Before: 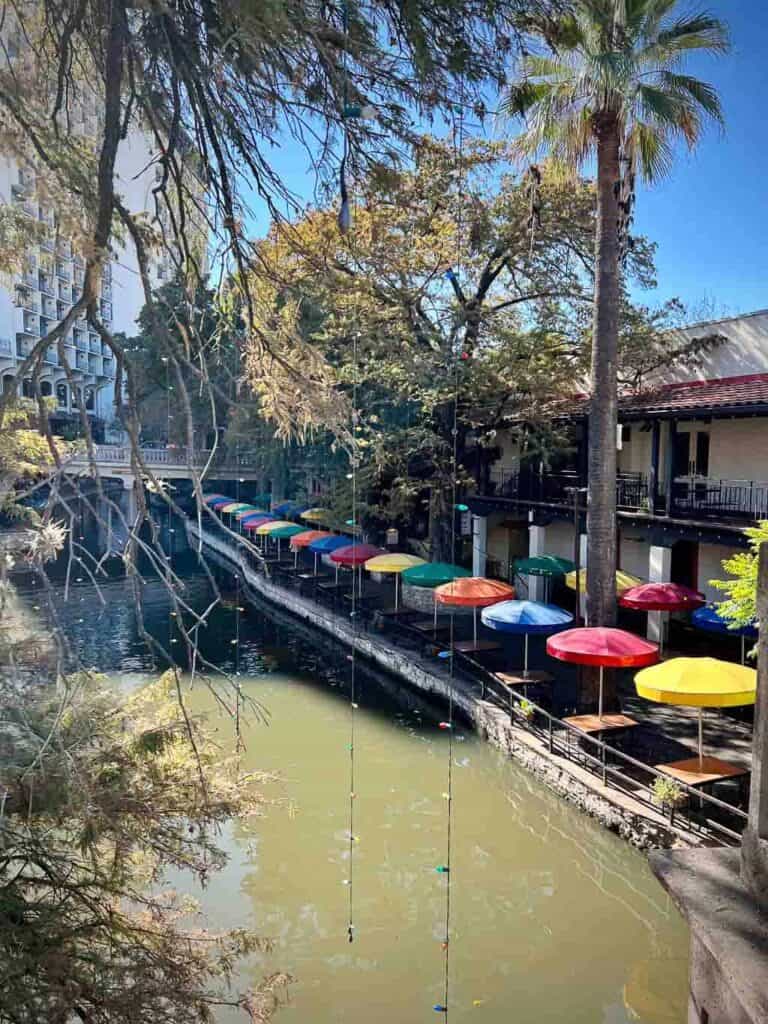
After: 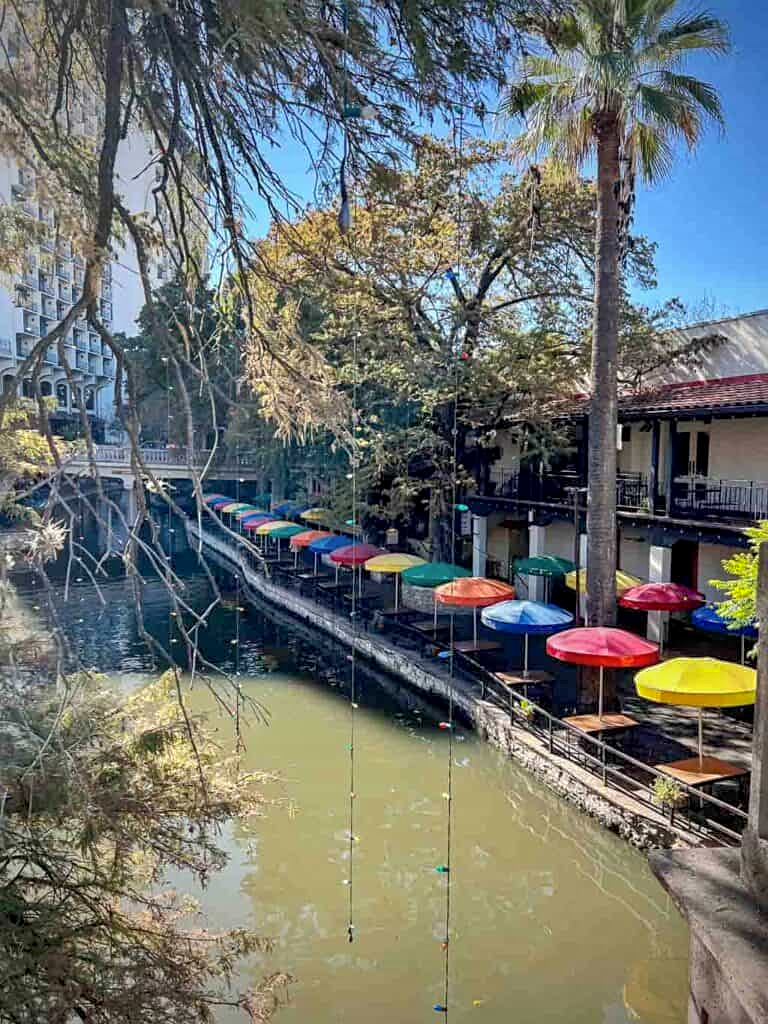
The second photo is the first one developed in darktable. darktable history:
tone equalizer: edges refinement/feathering 500, mask exposure compensation -1.57 EV, preserve details no
shadows and highlights: on, module defaults
sharpen: amount 0.217
local contrast: detail 130%
